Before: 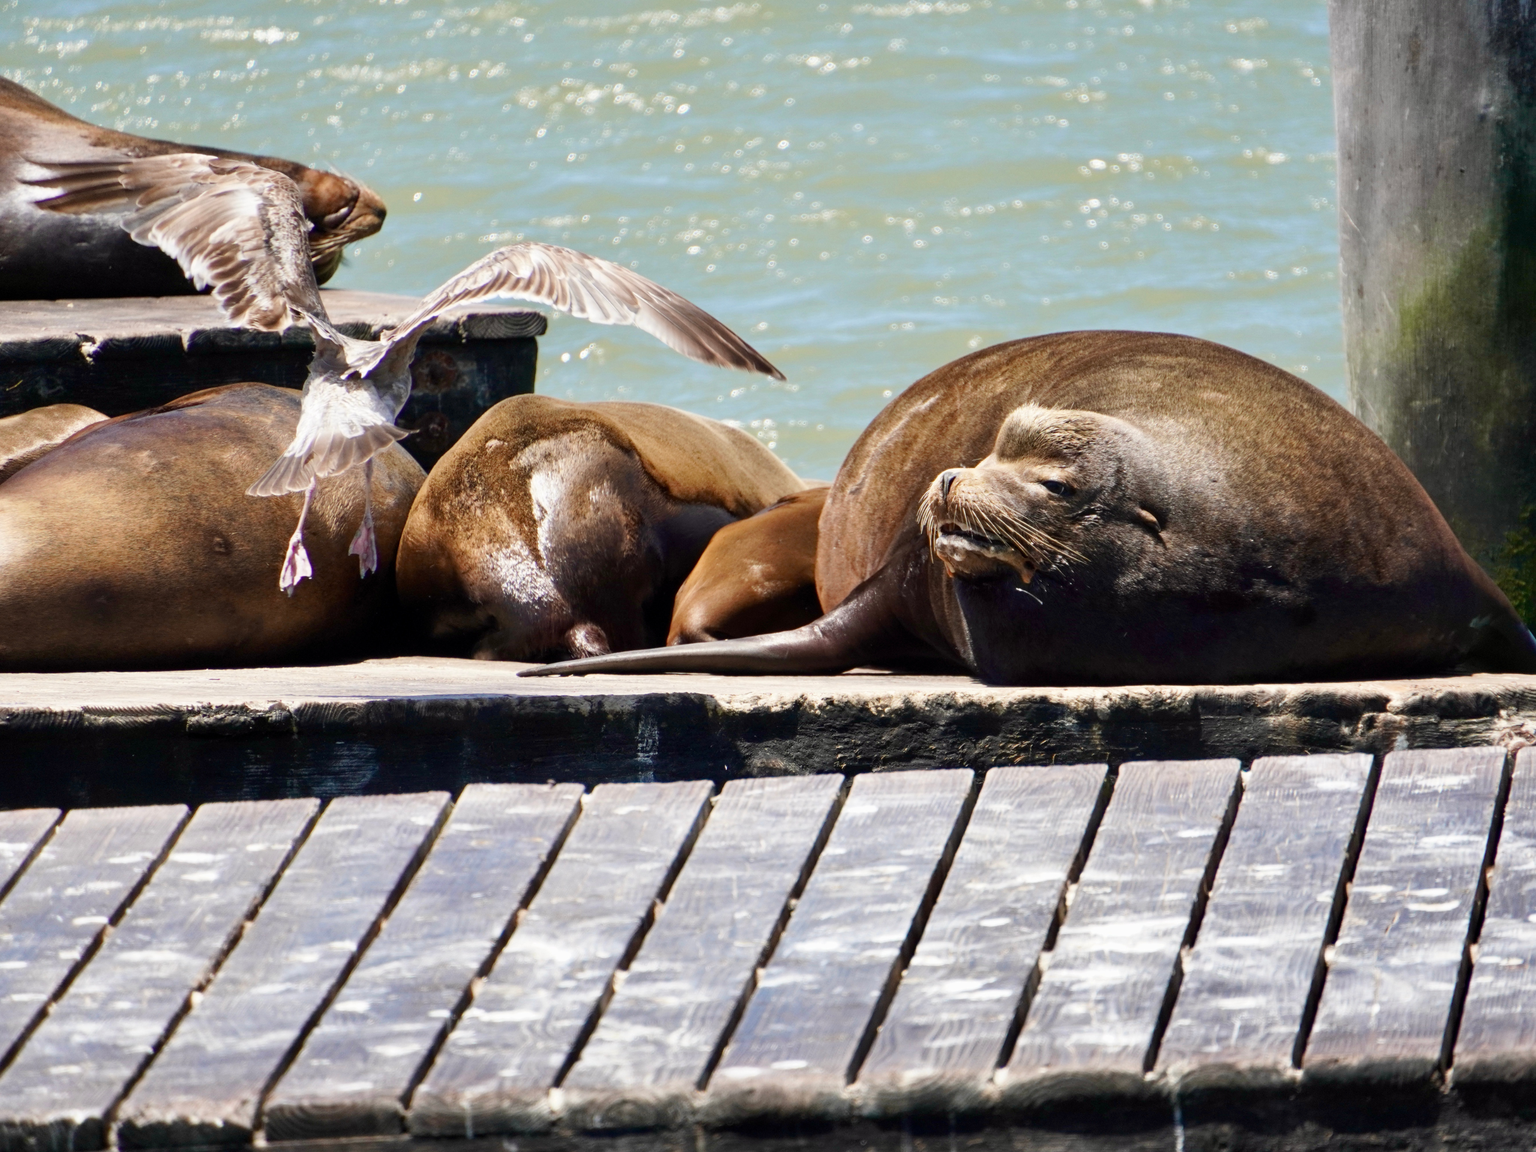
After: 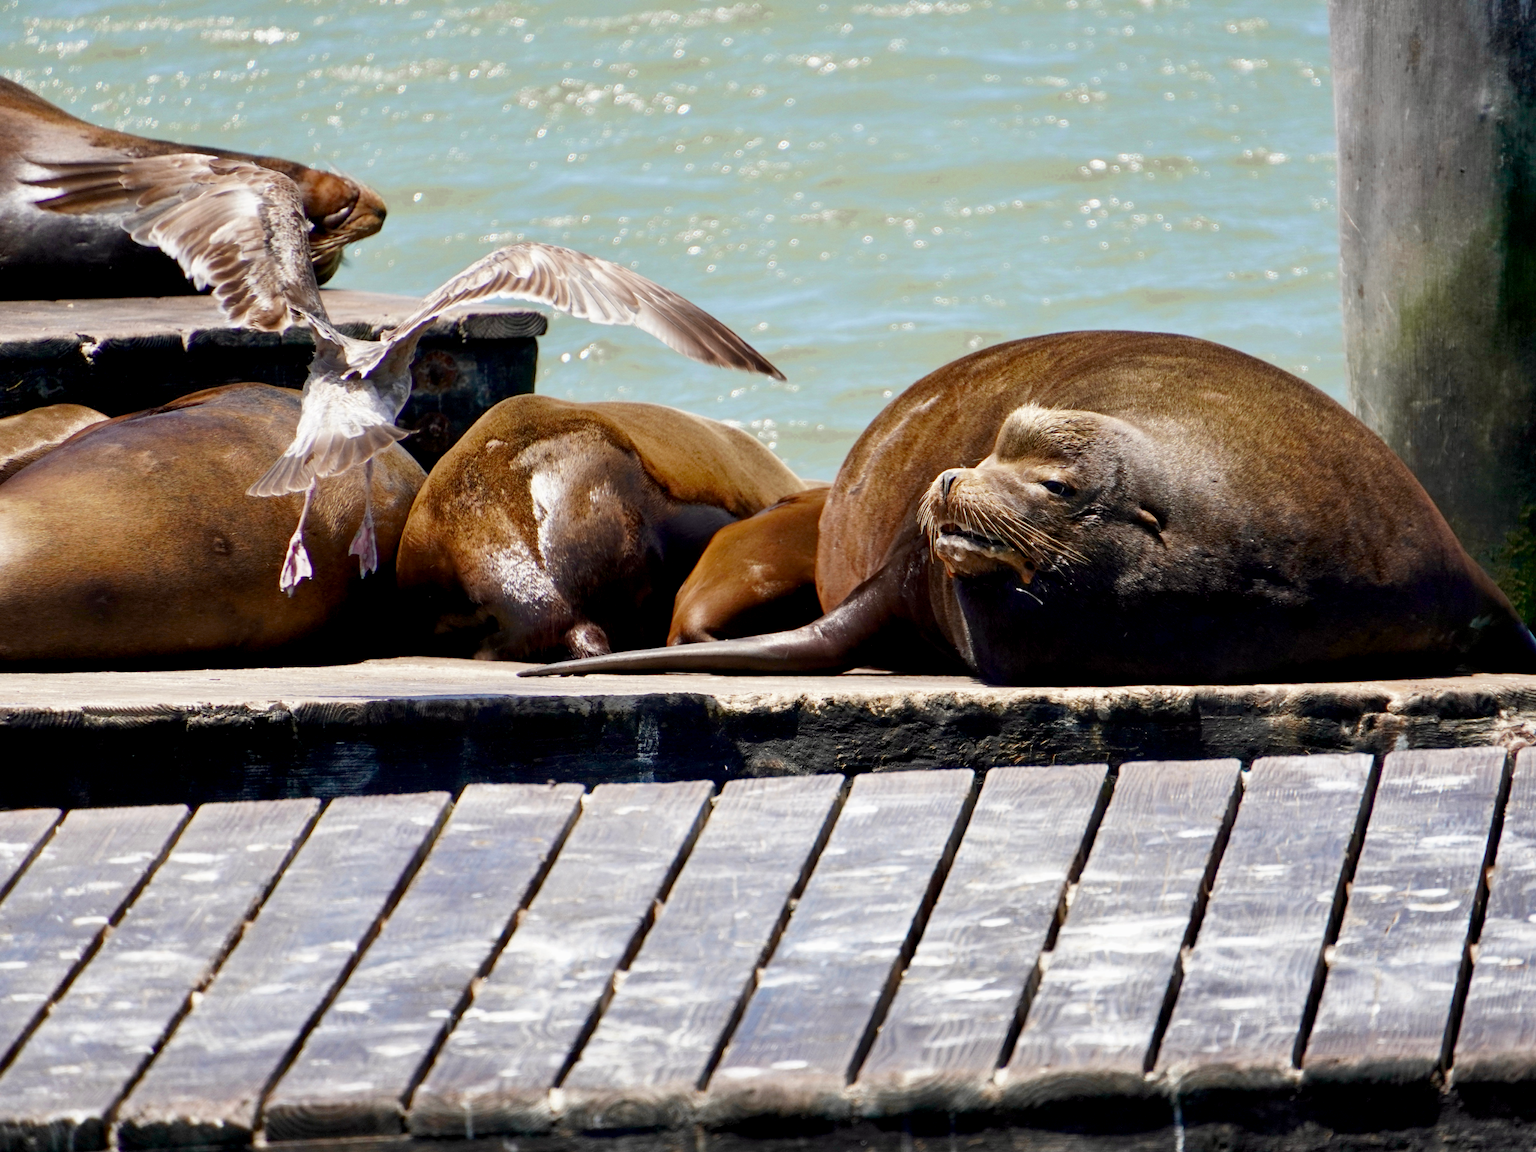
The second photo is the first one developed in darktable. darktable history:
color zones: curves: ch0 [(0.11, 0.396) (0.195, 0.36) (0.25, 0.5) (0.303, 0.412) (0.357, 0.544) (0.75, 0.5) (0.967, 0.328)]; ch1 [(0, 0.468) (0.112, 0.512) (0.202, 0.6) (0.25, 0.5) (0.307, 0.352) (0.357, 0.544) (0.75, 0.5) (0.963, 0.524)]
exposure: black level correction 0.005, exposure 0.001 EV, compensate highlight preservation false
